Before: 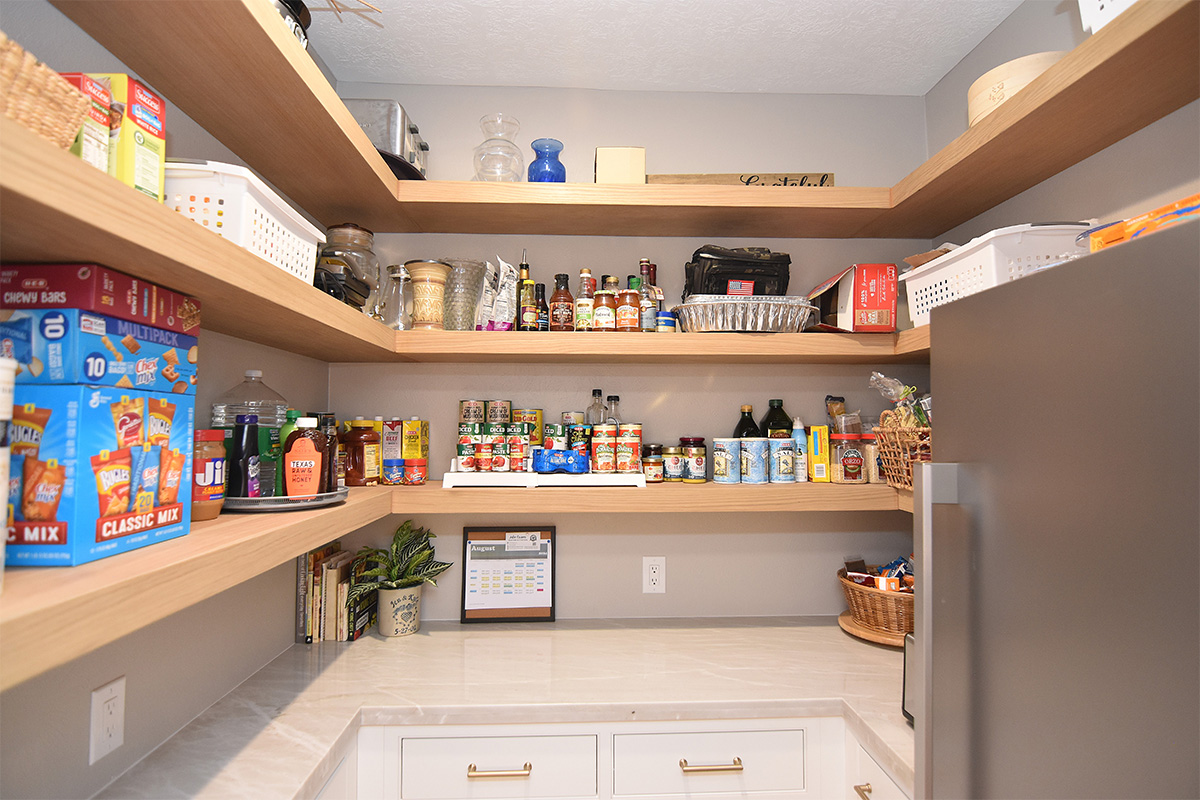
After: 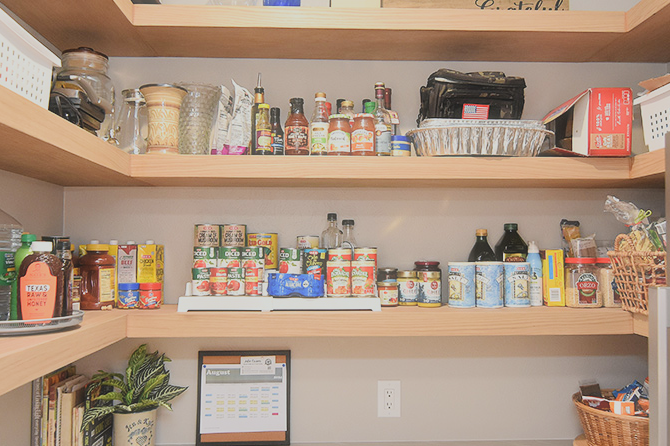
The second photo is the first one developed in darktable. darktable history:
crop and rotate: left 22.13%, top 22.054%, right 22.026%, bottom 22.102%
white balance: red 0.978, blue 0.999
exposure: exposure 0.566 EV, compensate highlight preservation false
contrast brightness saturation: contrast -0.11
haze removal: strength -0.09, adaptive false
filmic rgb: black relative exposure -7.65 EV, white relative exposure 4.56 EV, hardness 3.61
